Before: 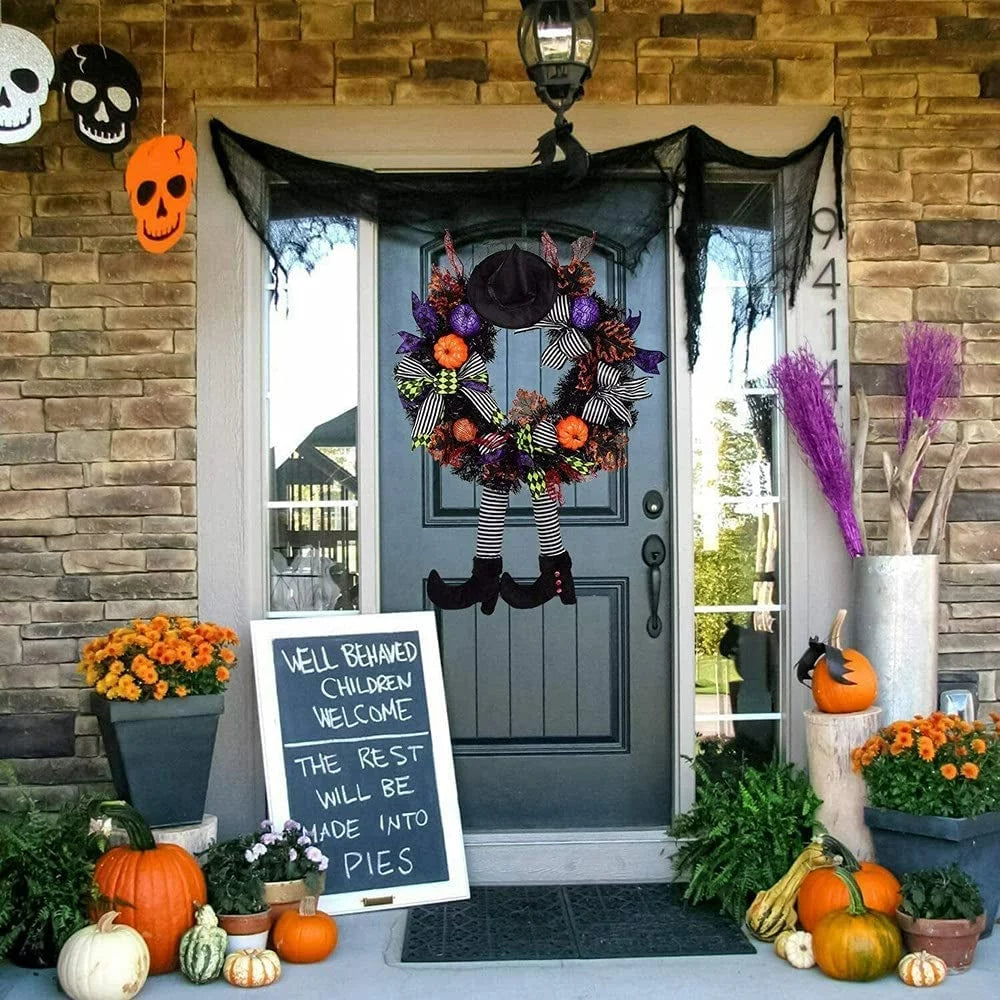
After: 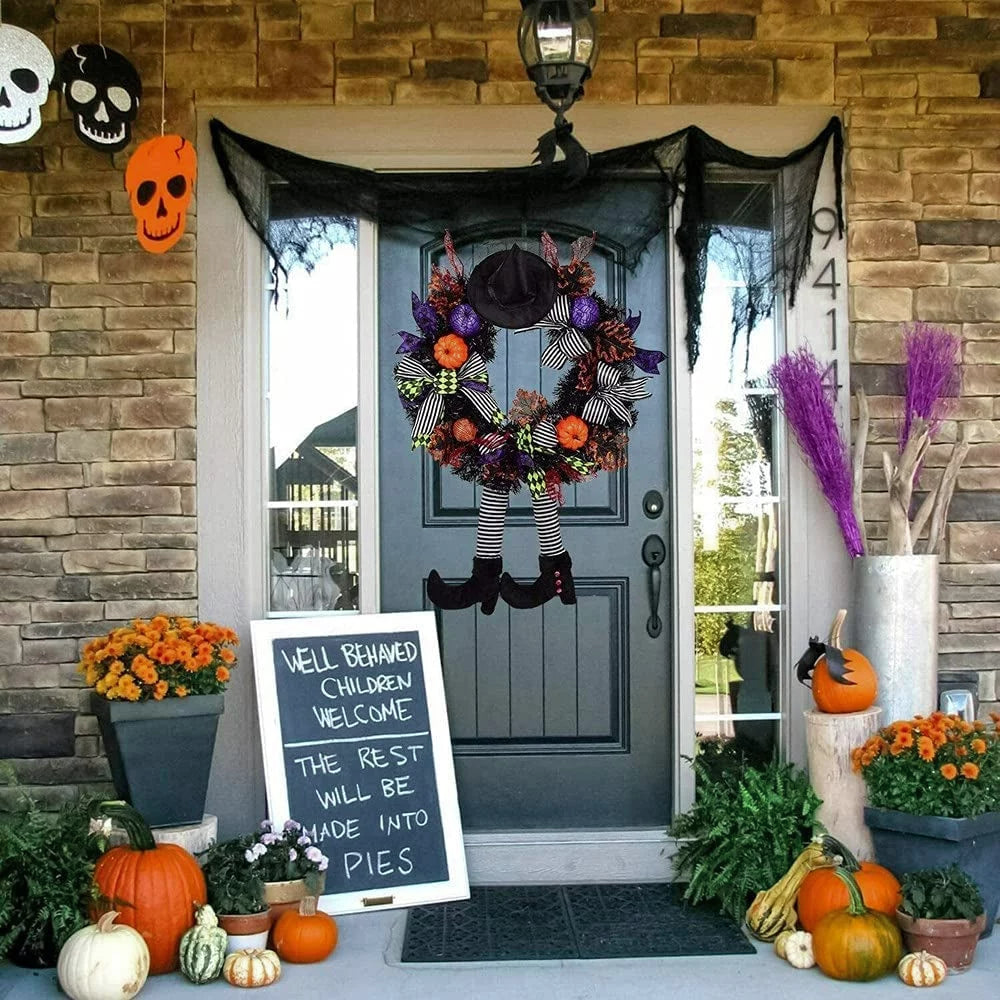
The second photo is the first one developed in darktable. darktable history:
color zones: curves: ch0 [(0.099, 0.624) (0.257, 0.596) (0.384, 0.376) (0.529, 0.492) (0.697, 0.564) (0.768, 0.532) (0.908, 0.644)]; ch1 [(0.112, 0.564) (0.254, 0.612) (0.432, 0.676) (0.592, 0.456) (0.743, 0.684) (0.888, 0.536)]; ch2 [(0.25, 0.5) (0.469, 0.36) (0.75, 0.5)], mix -135.71%
